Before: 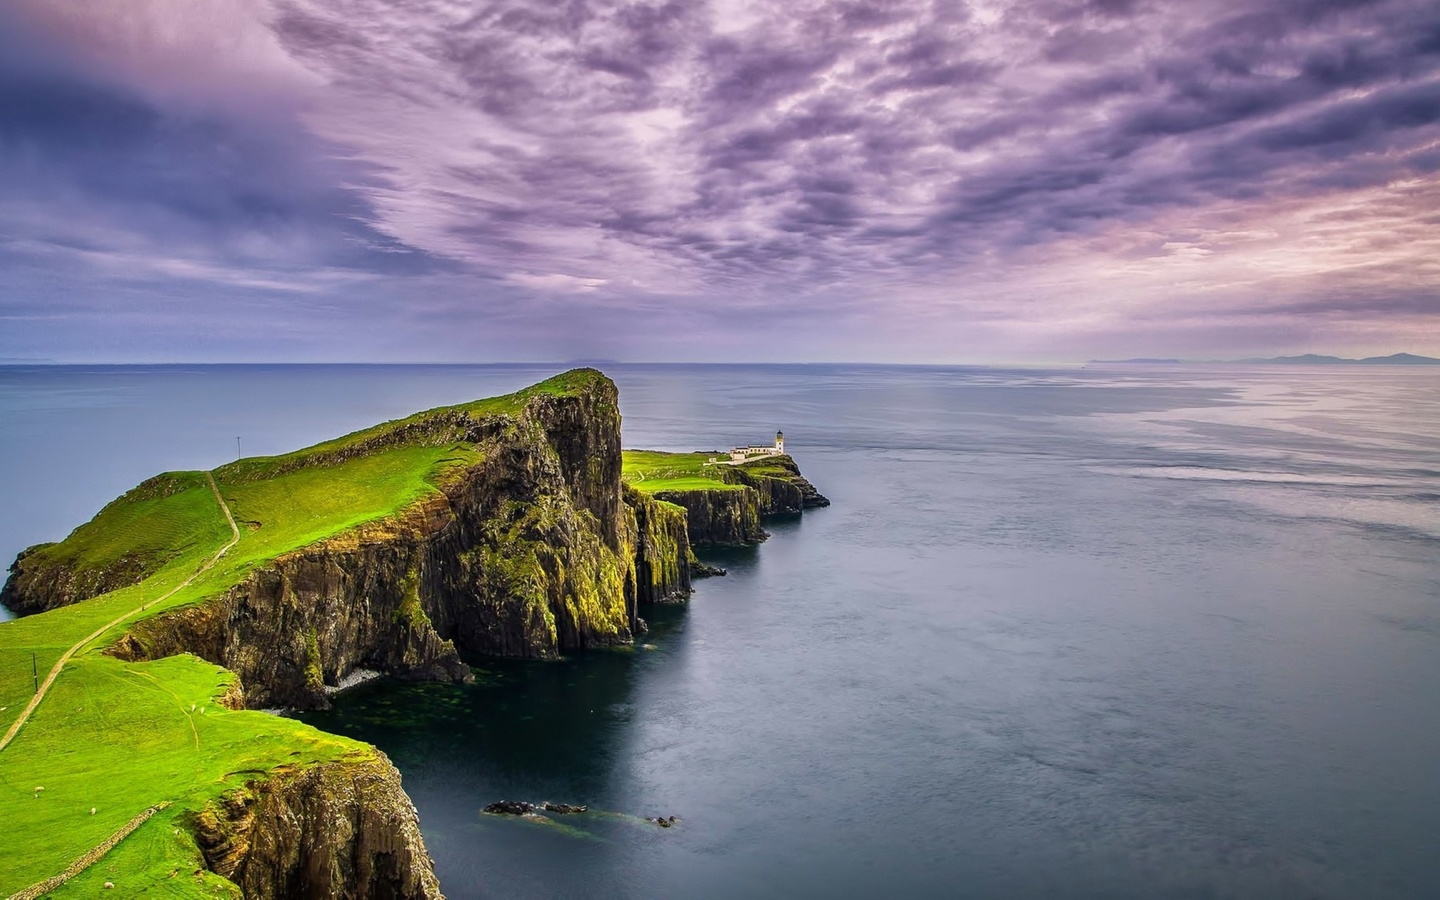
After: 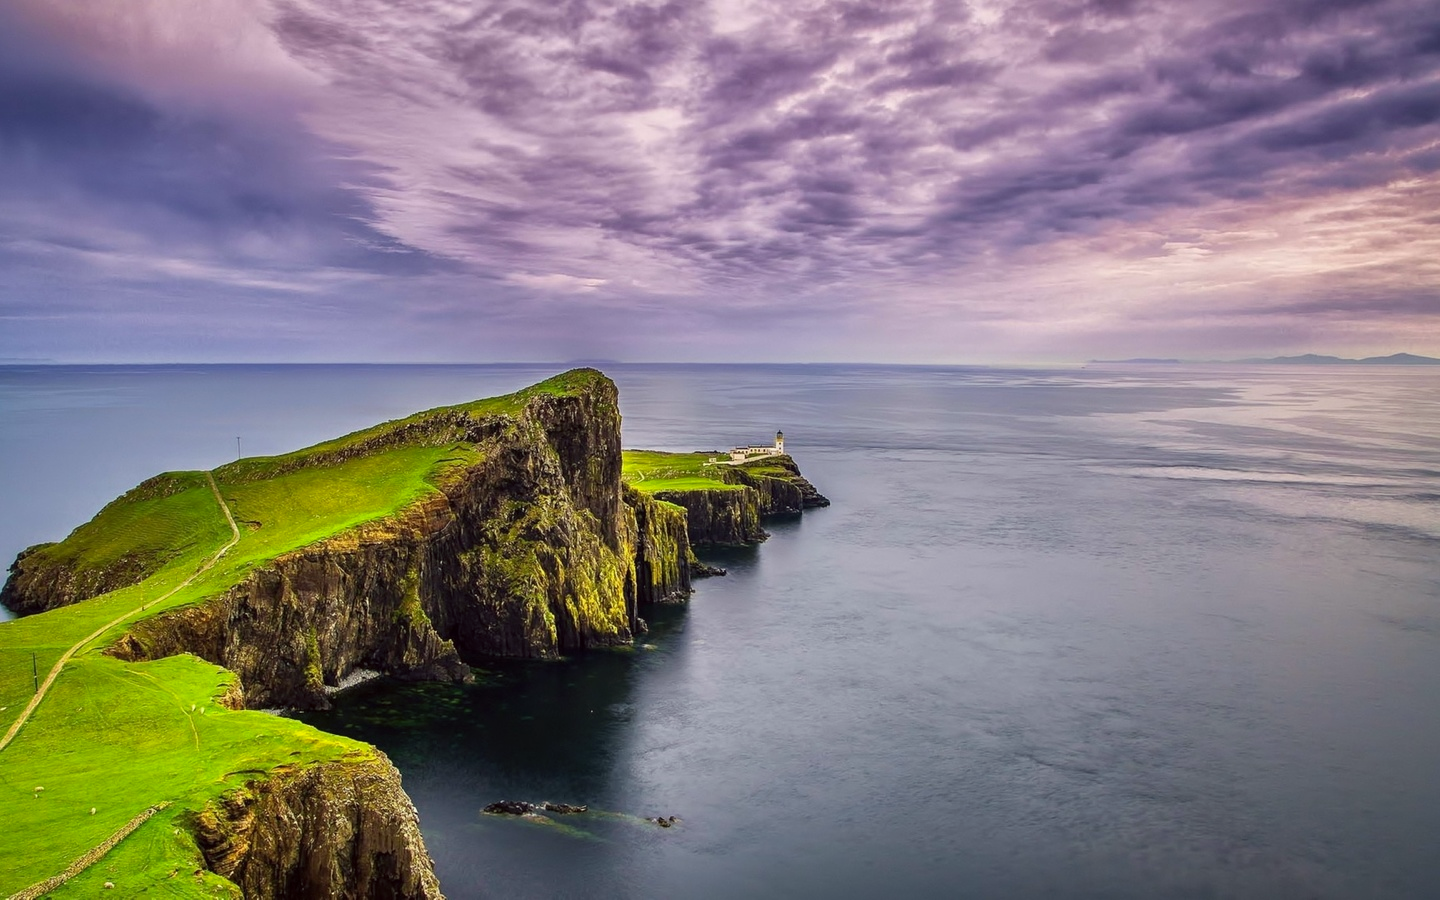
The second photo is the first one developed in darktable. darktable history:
color correction: highlights a* -1.17, highlights b* 4.44, shadows a* 3.68
